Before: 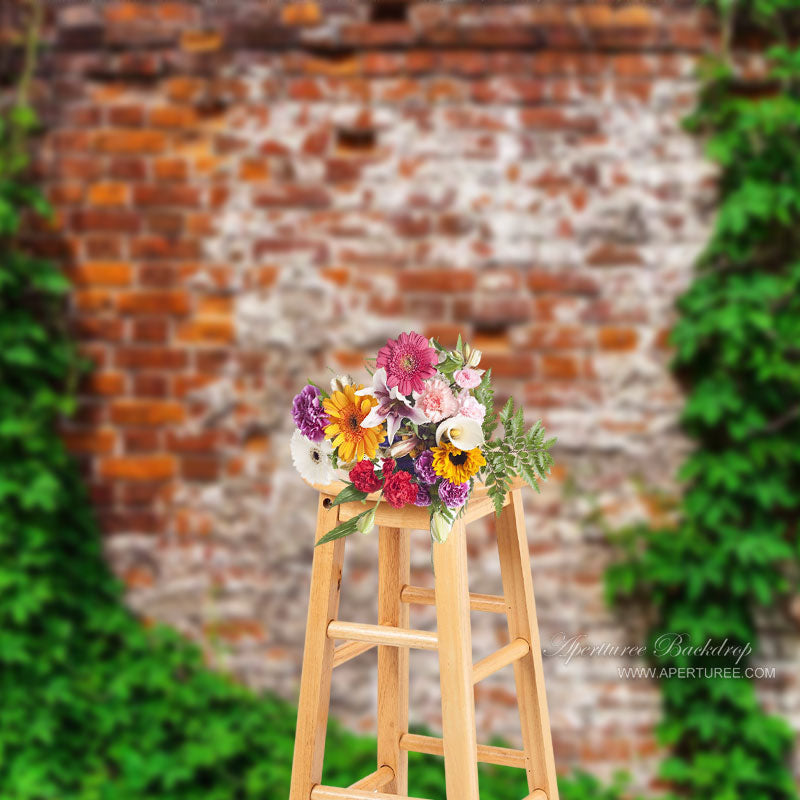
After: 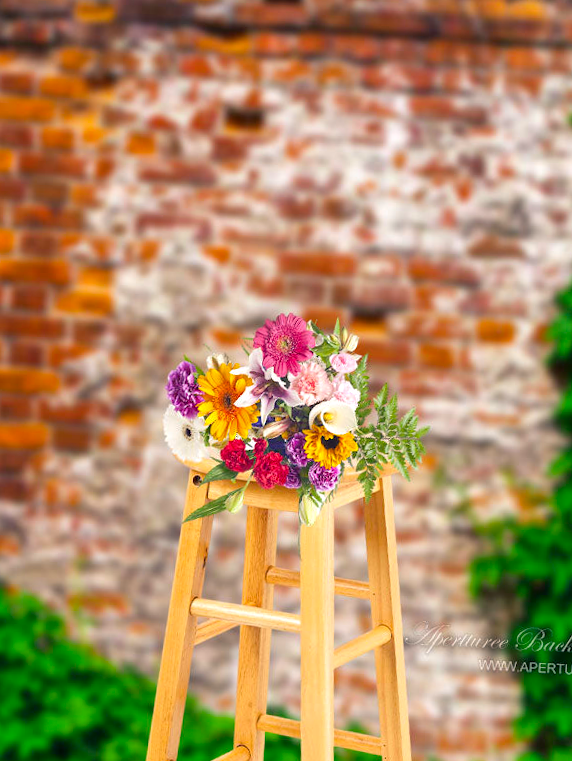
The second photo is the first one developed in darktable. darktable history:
color balance rgb: shadows lift › chroma 7.275%, shadows lift › hue 244.23°, perceptual saturation grading › global saturation 19.271%, global vibrance 23.033%
crop and rotate: angle -2.93°, left 13.939%, top 0.021%, right 10.972%, bottom 0.089%
exposure: exposure 0.201 EV, compensate exposure bias true, compensate highlight preservation false
